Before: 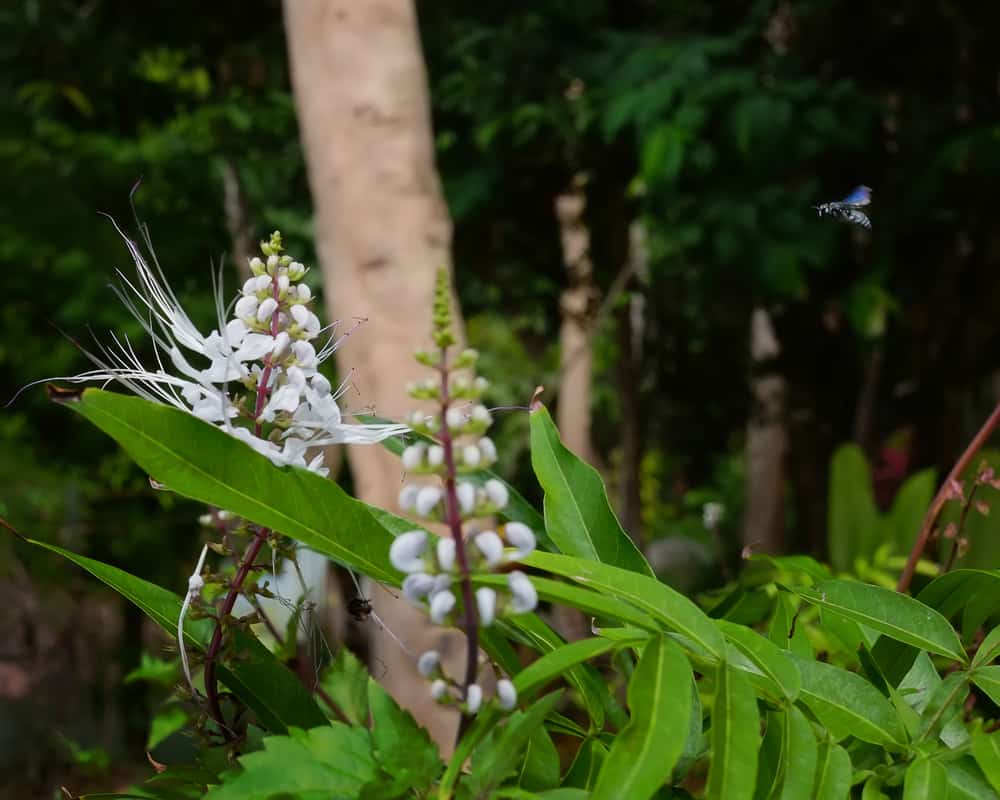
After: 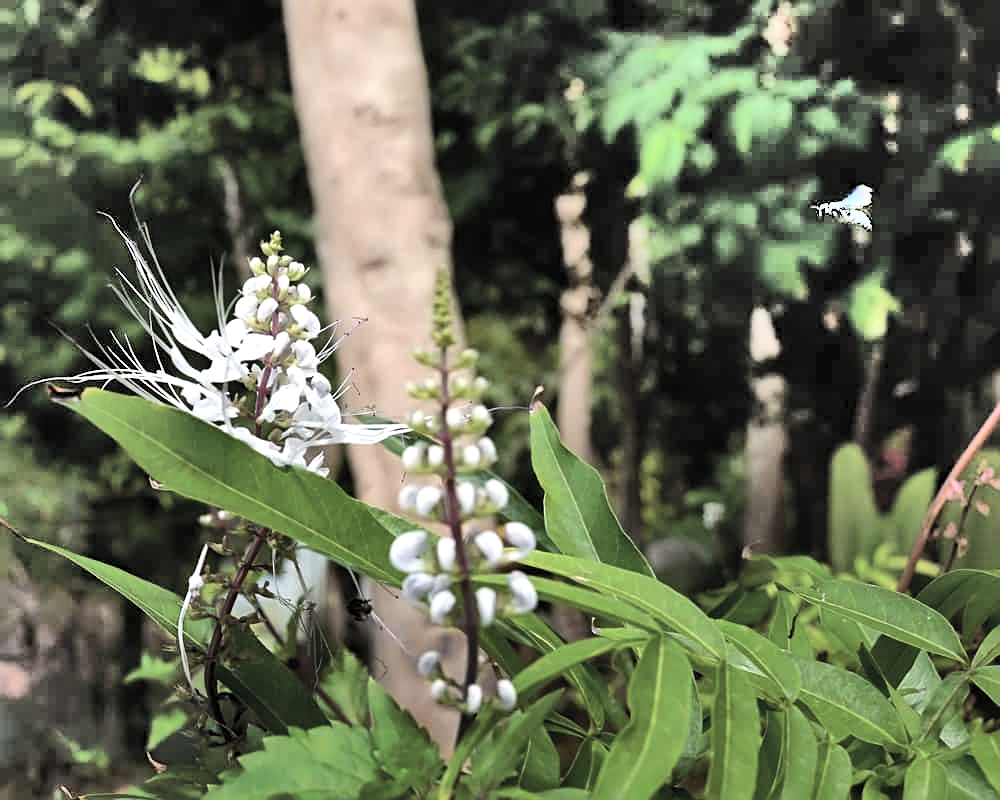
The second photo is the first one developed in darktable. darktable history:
contrast brightness saturation: contrast -0.26, saturation -0.43
levels: mode automatic, black 0.023%, white 99.97%, levels [0.062, 0.494, 0.925]
tone equalizer: -8 EV -0.417 EV, -7 EV -0.389 EV, -6 EV -0.333 EV, -5 EV -0.222 EV, -3 EV 0.222 EV, -2 EV 0.333 EV, -1 EV 0.389 EV, +0 EV 0.417 EV, edges refinement/feathering 500, mask exposure compensation -1.57 EV, preserve details no
shadows and highlights: radius 123.98, shadows 100, white point adjustment -3, highlights -100, highlights color adjustment 89.84%, soften with gaussian
exposure: black level correction 0.001, exposure 1.05 EV, compensate exposure bias true, compensate highlight preservation false
sharpen: radius 2.529, amount 0.323
